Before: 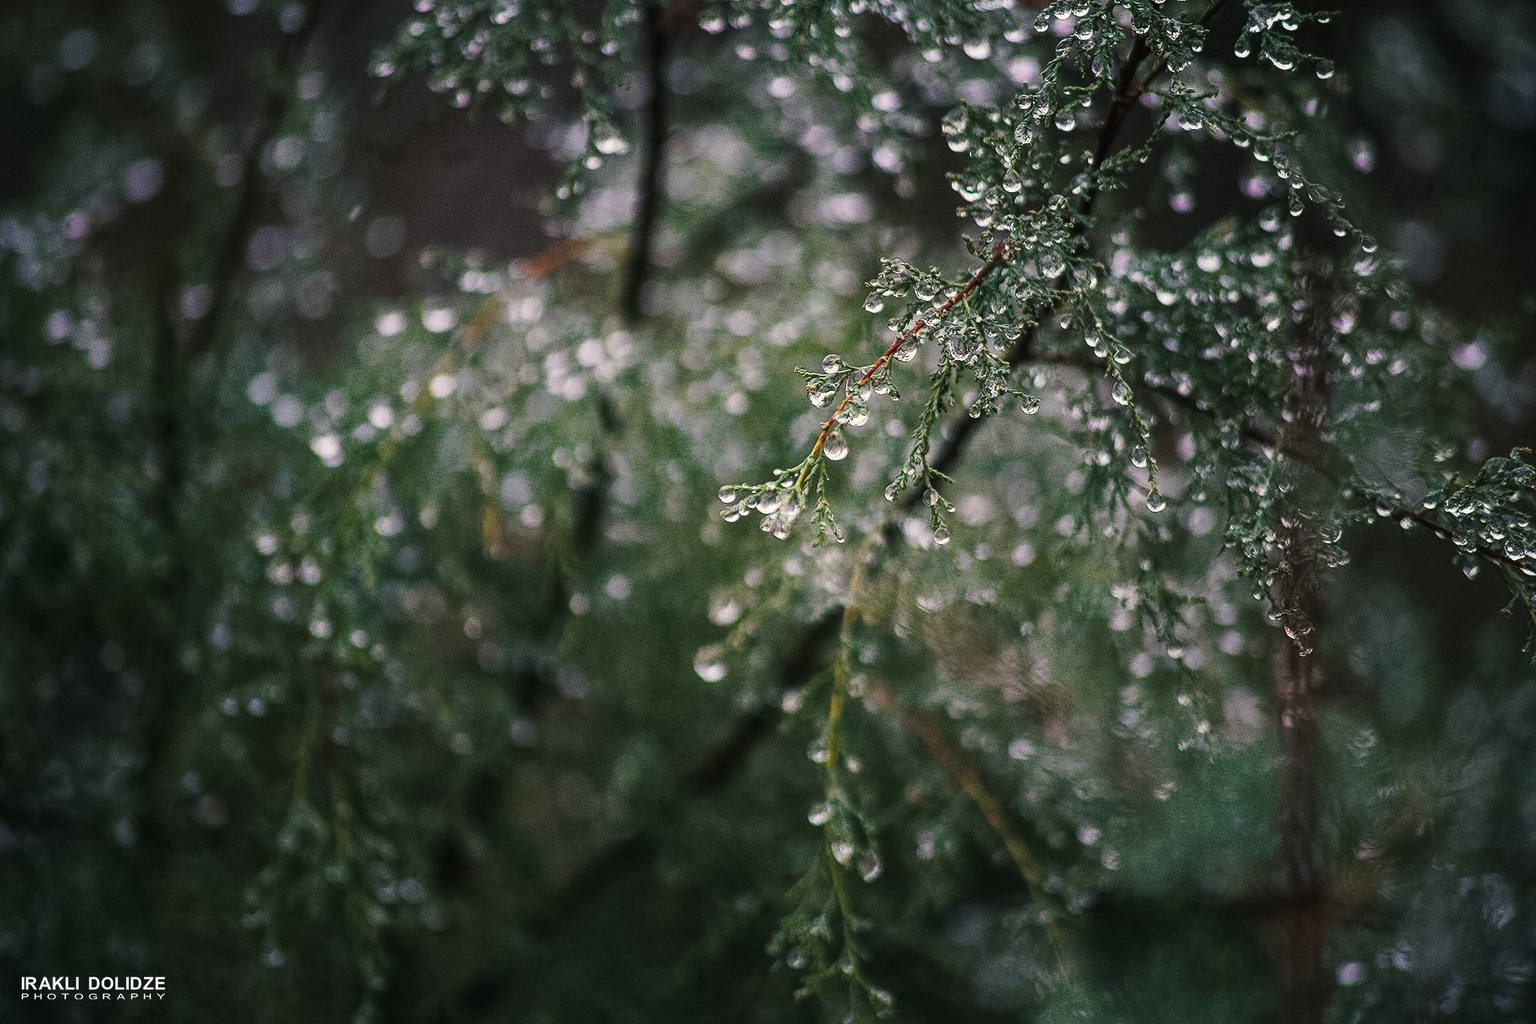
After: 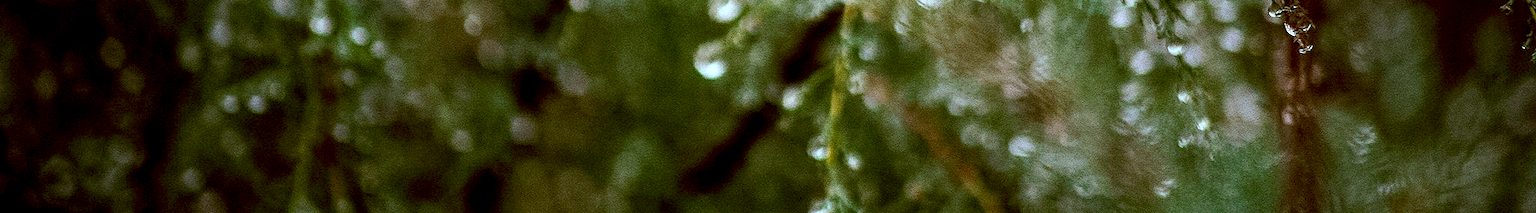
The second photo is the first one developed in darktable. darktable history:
exposure: black level correction 0.012, exposure 0.691 EV, compensate highlight preservation false
color correction: highlights a* -14.47, highlights b* -17.01, shadows a* 10.38, shadows b* 30.09
crop and rotate: top 58.943%, bottom 20.207%
